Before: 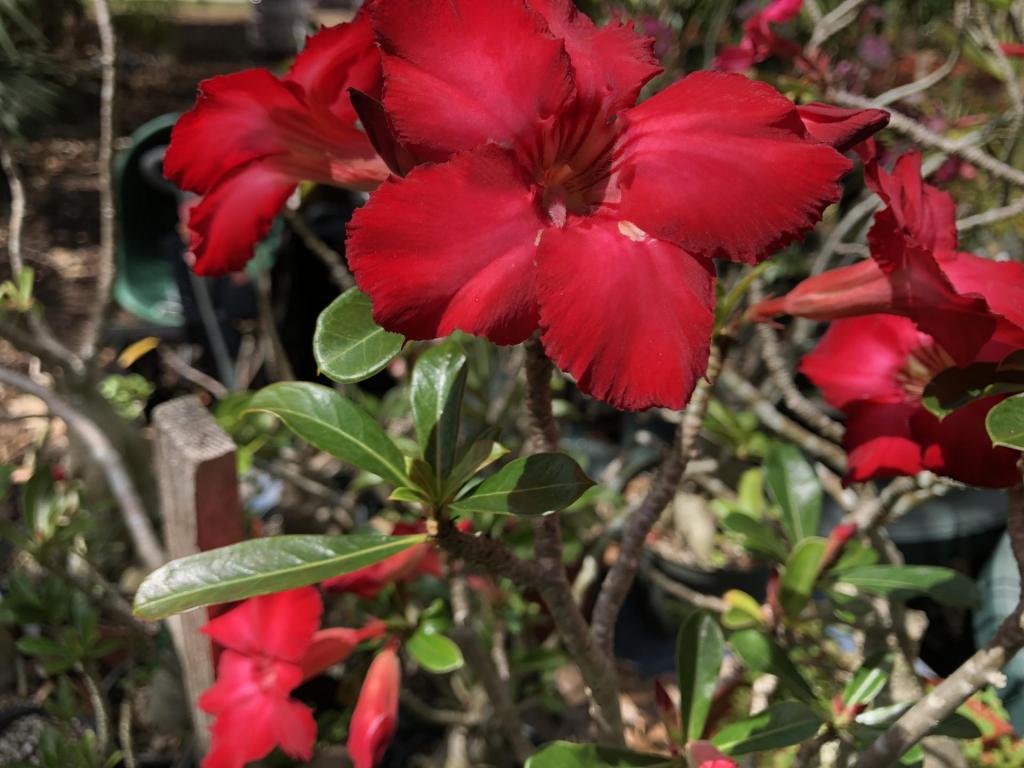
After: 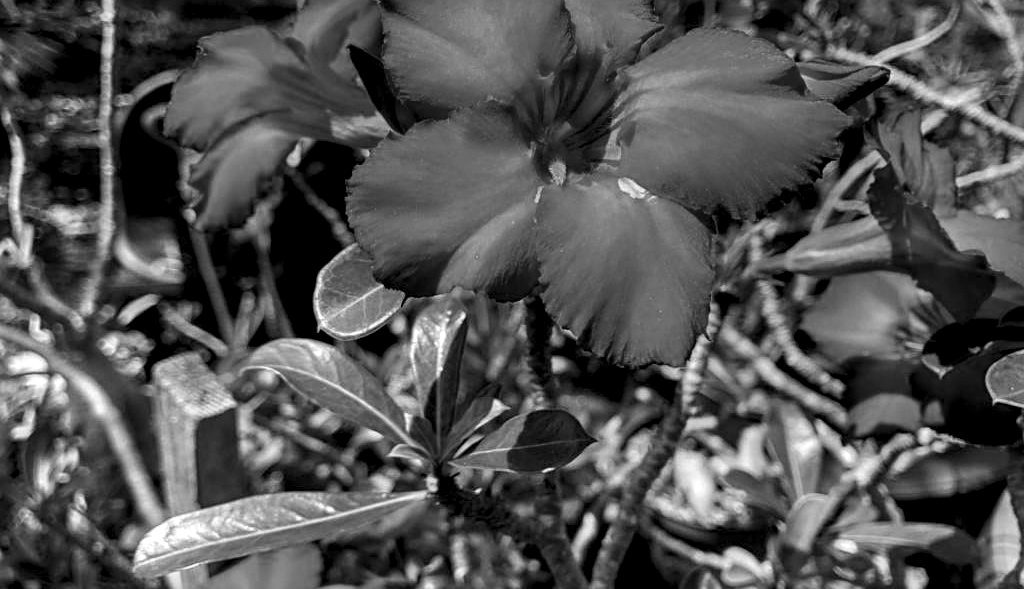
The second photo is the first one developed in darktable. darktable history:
monochrome: a -4.13, b 5.16, size 1
shadows and highlights: shadows 43.71, white point adjustment -1.46, soften with gaussian
contrast brightness saturation: contrast 0.06, brightness -0.01, saturation -0.23
local contrast: highlights 60%, shadows 60%, detail 160%
sharpen: radius 2.529, amount 0.323
crop: top 5.667%, bottom 17.637%
color balance rgb: global vibrance 6.81%, saturation formula JzAzBz (2021)
